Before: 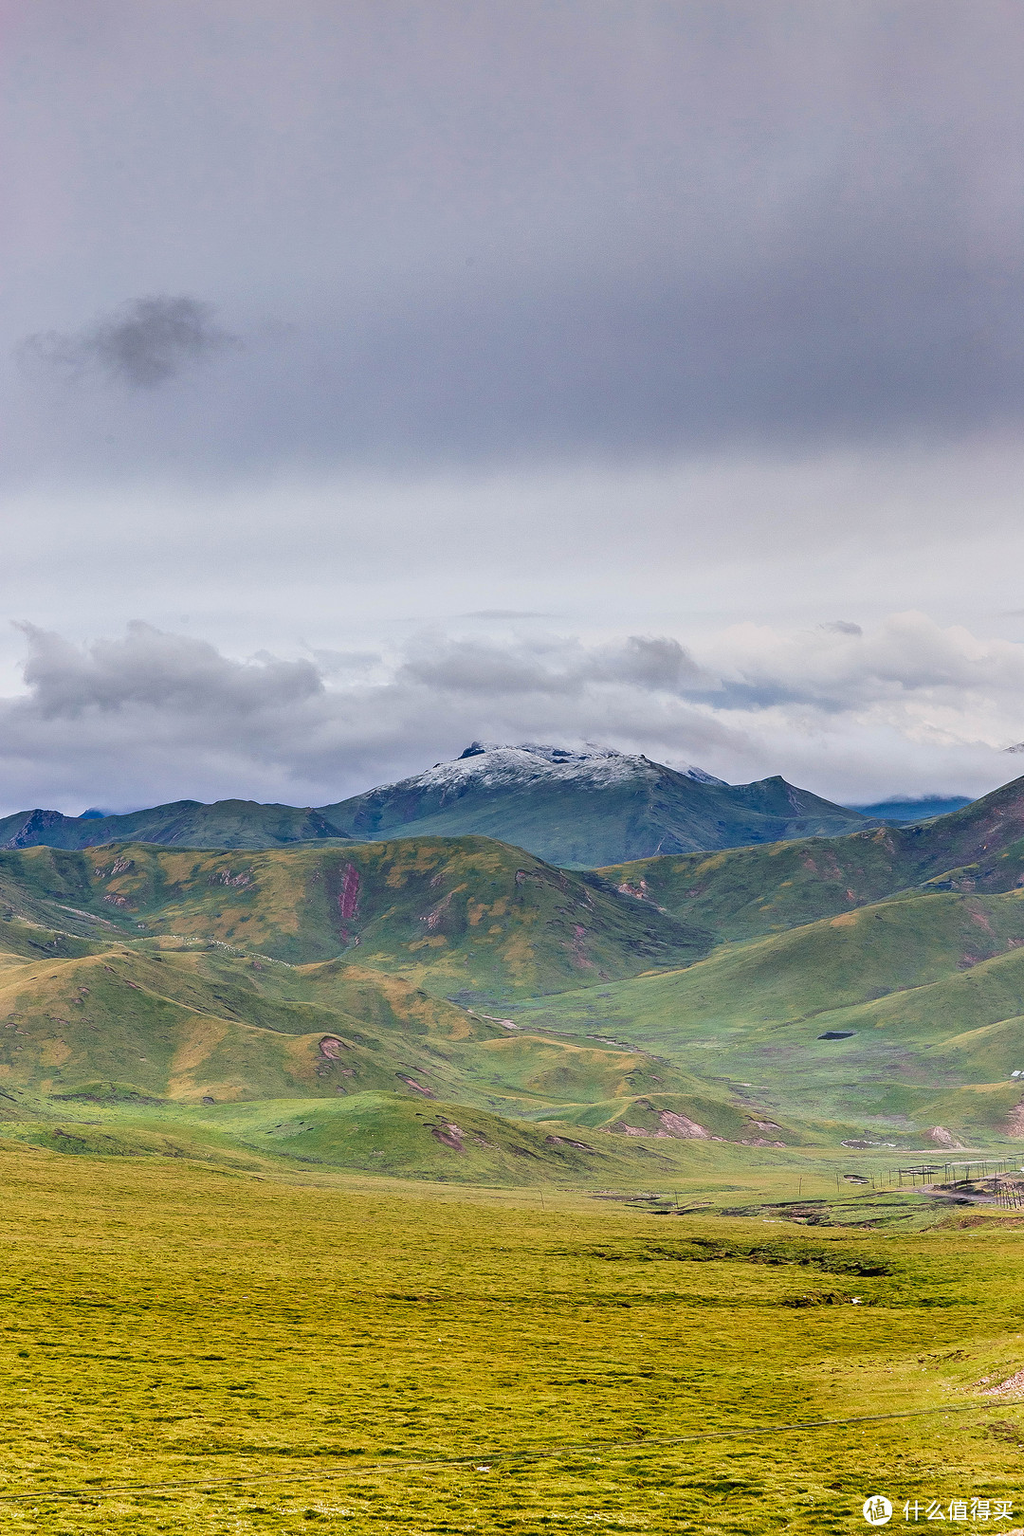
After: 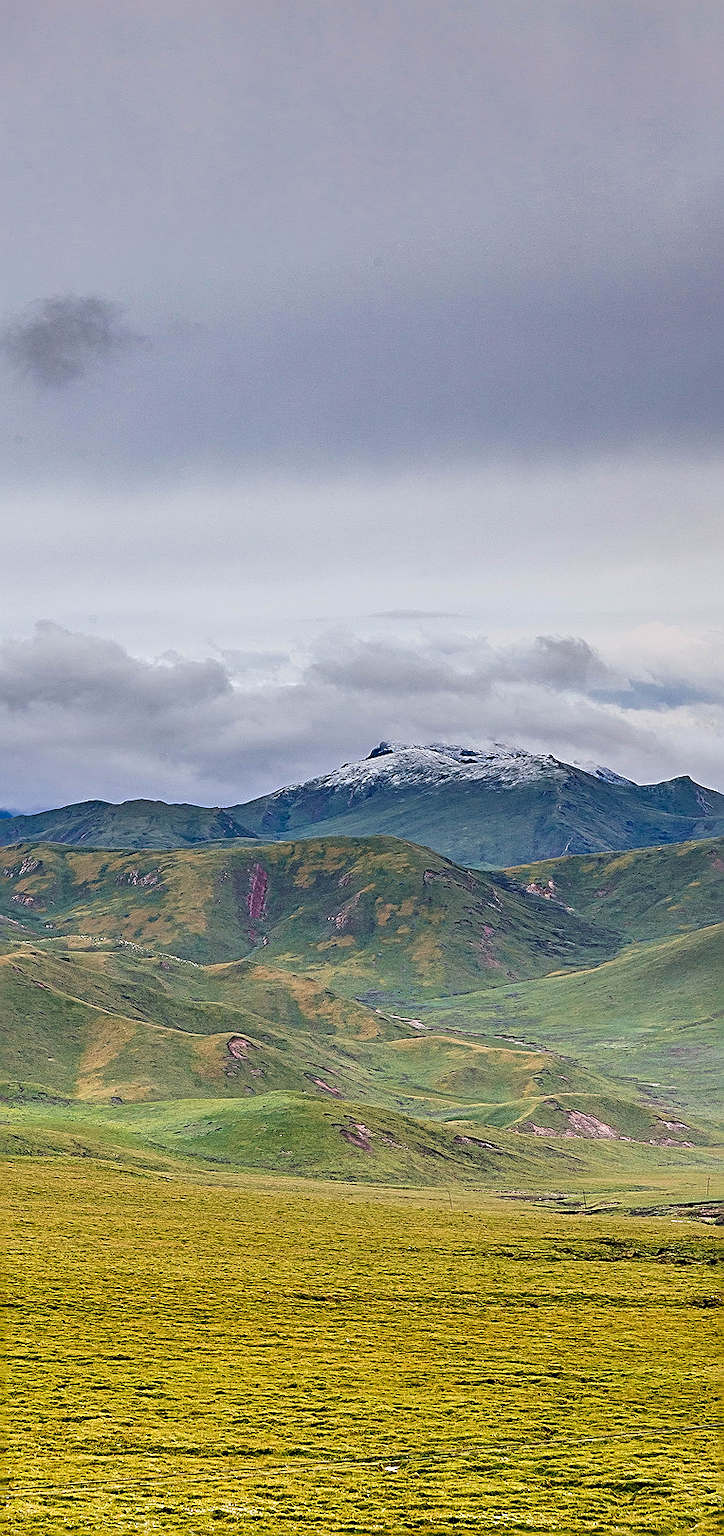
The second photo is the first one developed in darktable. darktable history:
crop and rotate: left 9.061%, right 20.142%
sharpen: radius 2.676, amount 0.669
